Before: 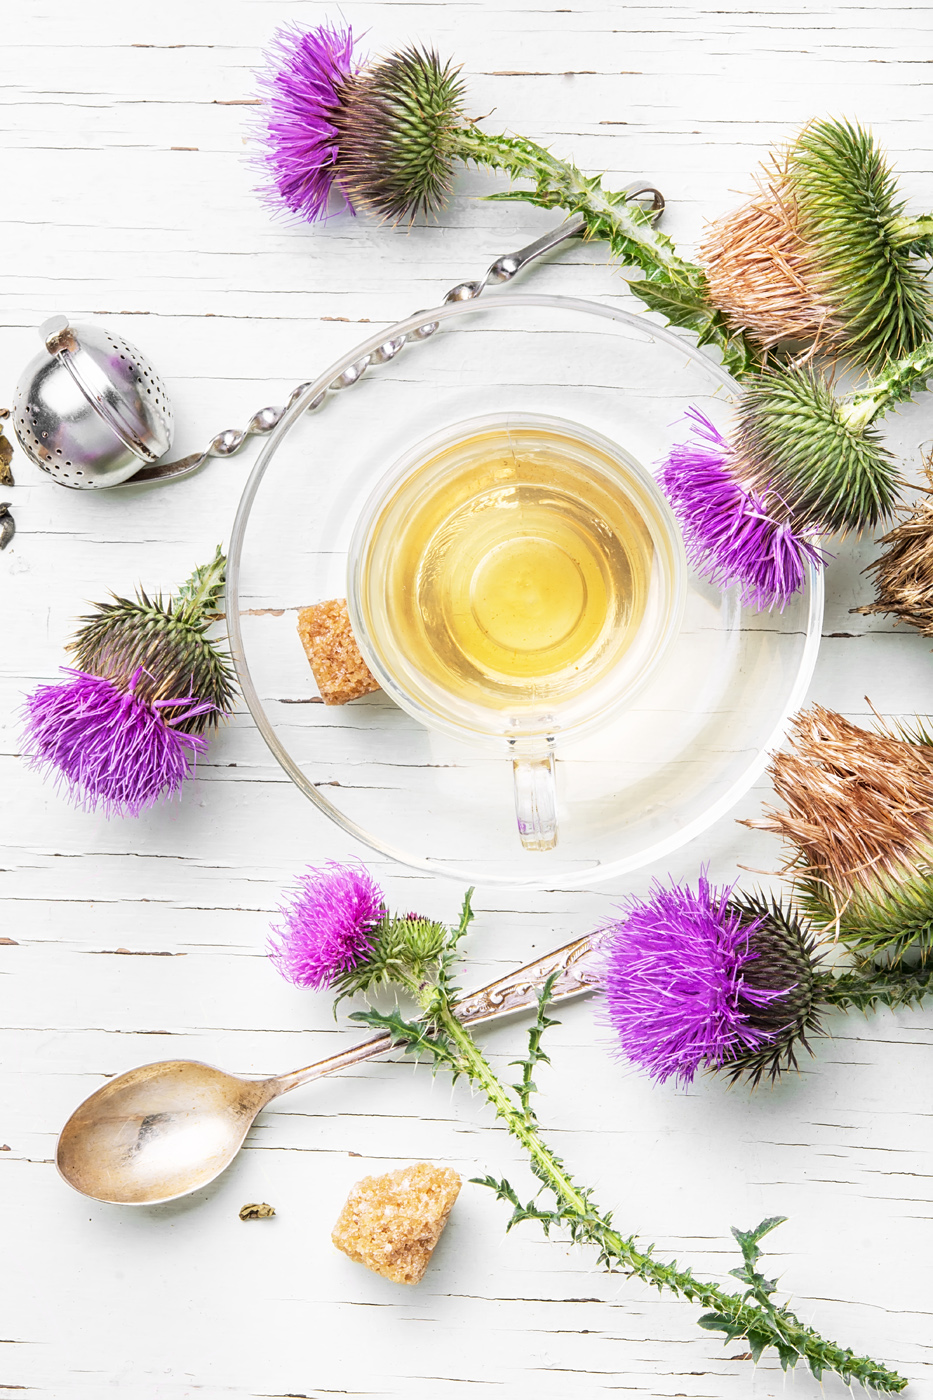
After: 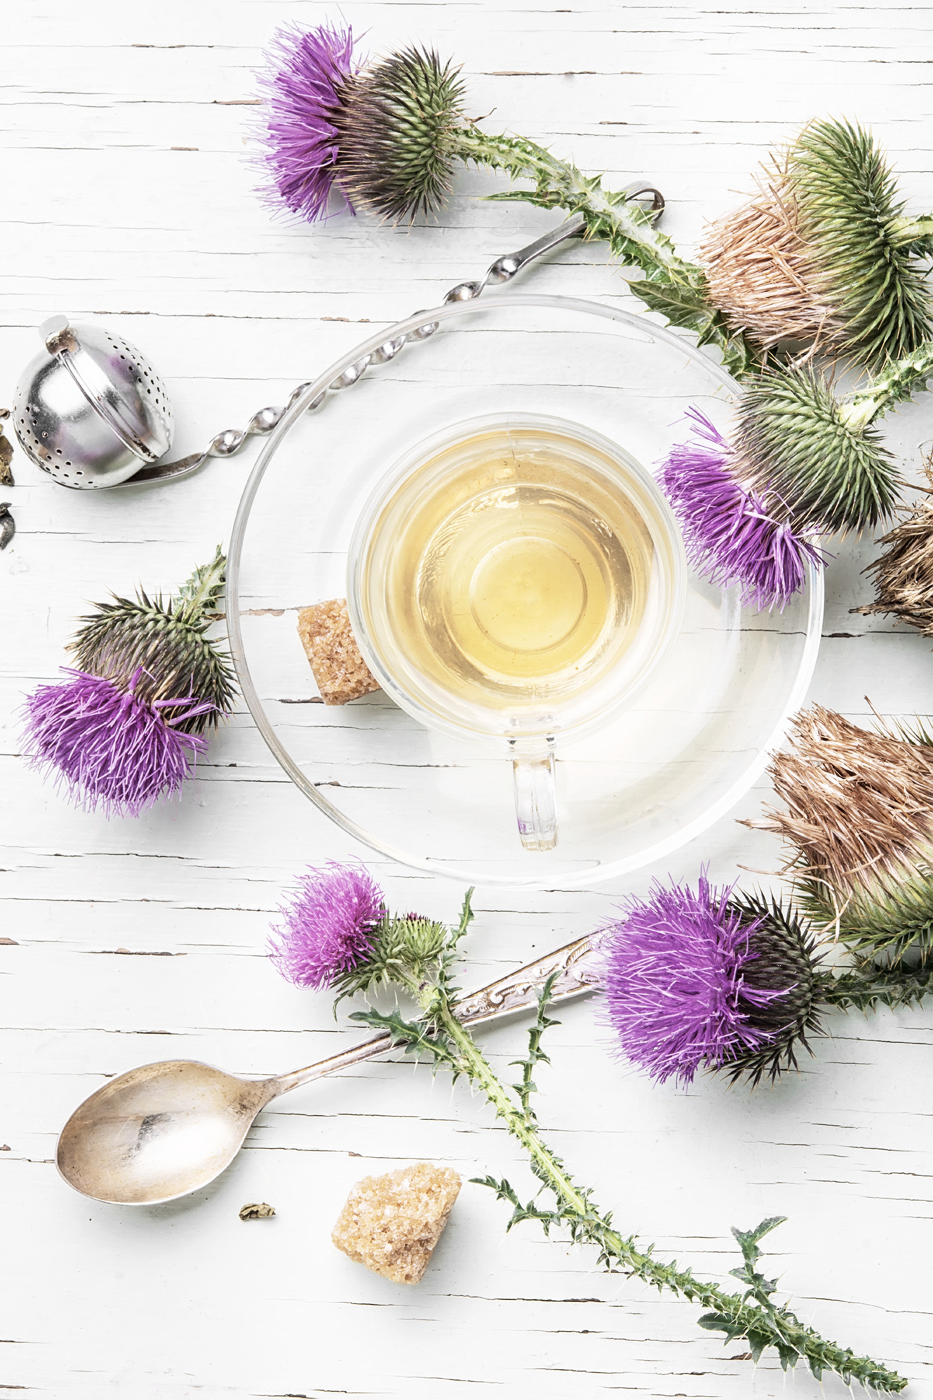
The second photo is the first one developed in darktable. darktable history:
contrast brightness saturation: contrast 0.099, saturation -0.377
